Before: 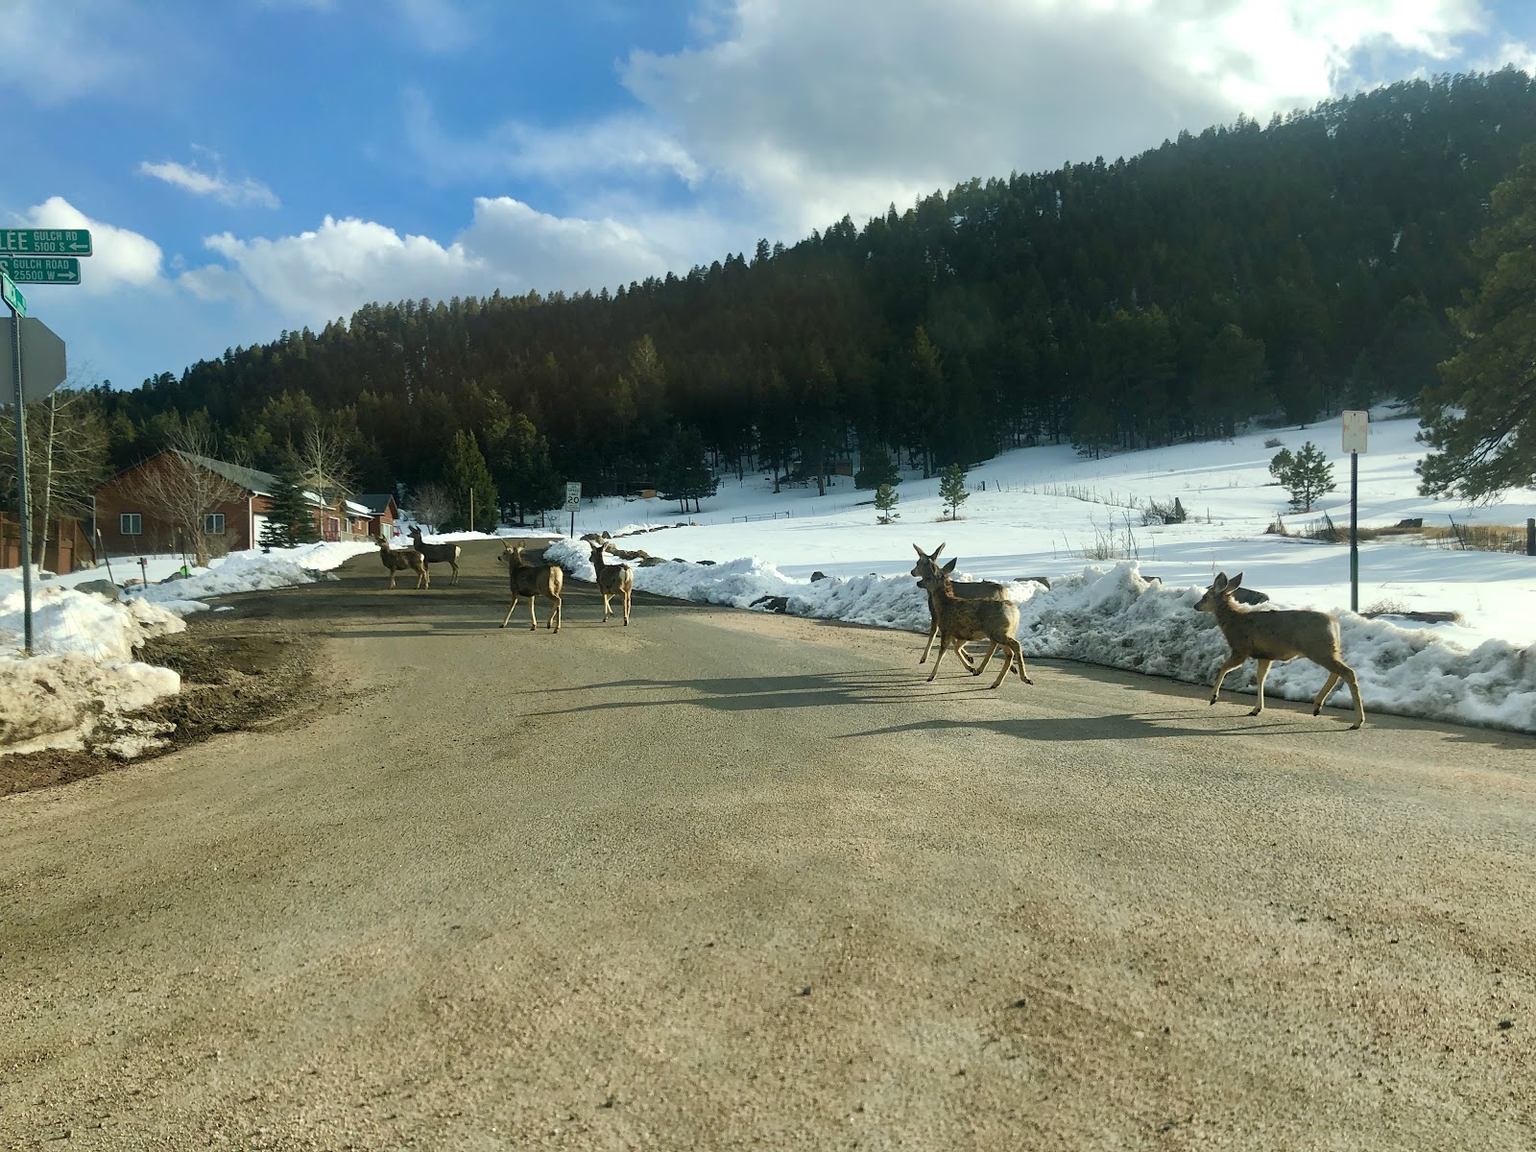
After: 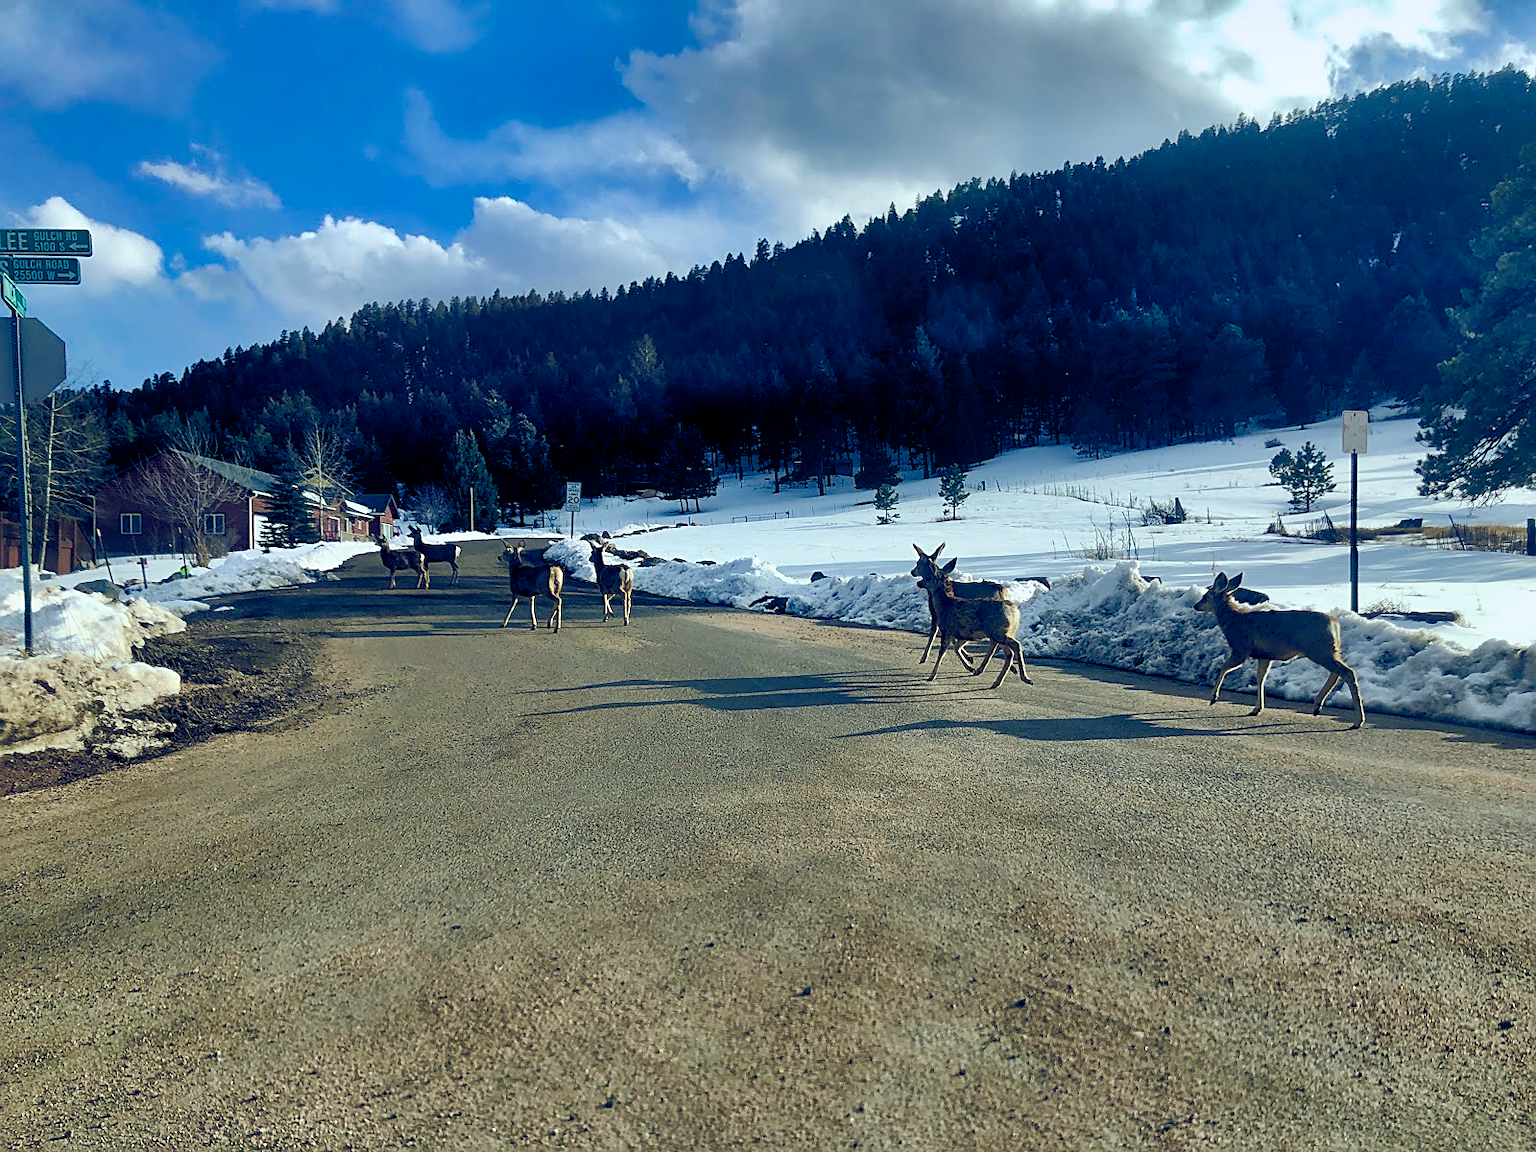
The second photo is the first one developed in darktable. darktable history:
shadows and highlights: shadows 80.73, white point adjustment -9.07, highlights -61.46, soften with gaussian
sharpen: on, module defaults
white balance: emerald 1
color balance rgb: shadows lift › luminance -41.13%, shadows lift › chroma 14.13%, shadows lift › hue 260°, power › luminance -3.76%, power › chroma 0.56%, power › hue 40.37°, highlights gain › luminance 16.81%, highlights gain › chroma 2.94%, highlights gain › hue 260°, global offset › luminance -0.29%, global offset › chroma 0.31%, global offset › hue 260°, perceptual saturation grading › global saturation 20%, perceptual saturation grading › highlights -13.92%, perceptual saturation grading › shadows 50%
